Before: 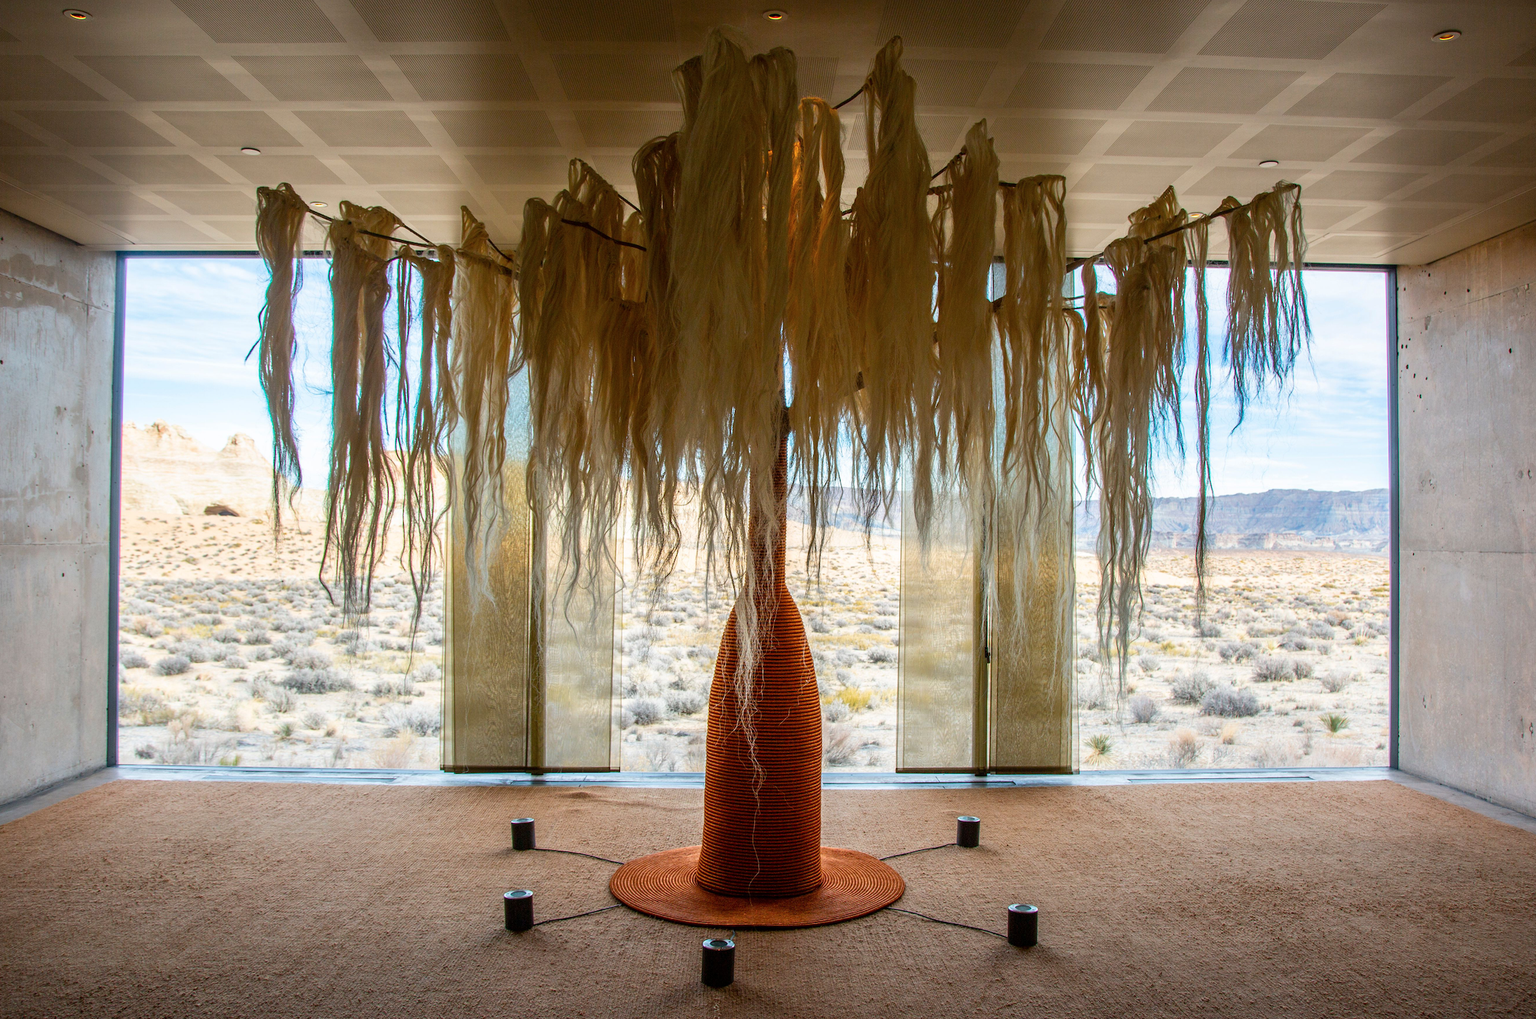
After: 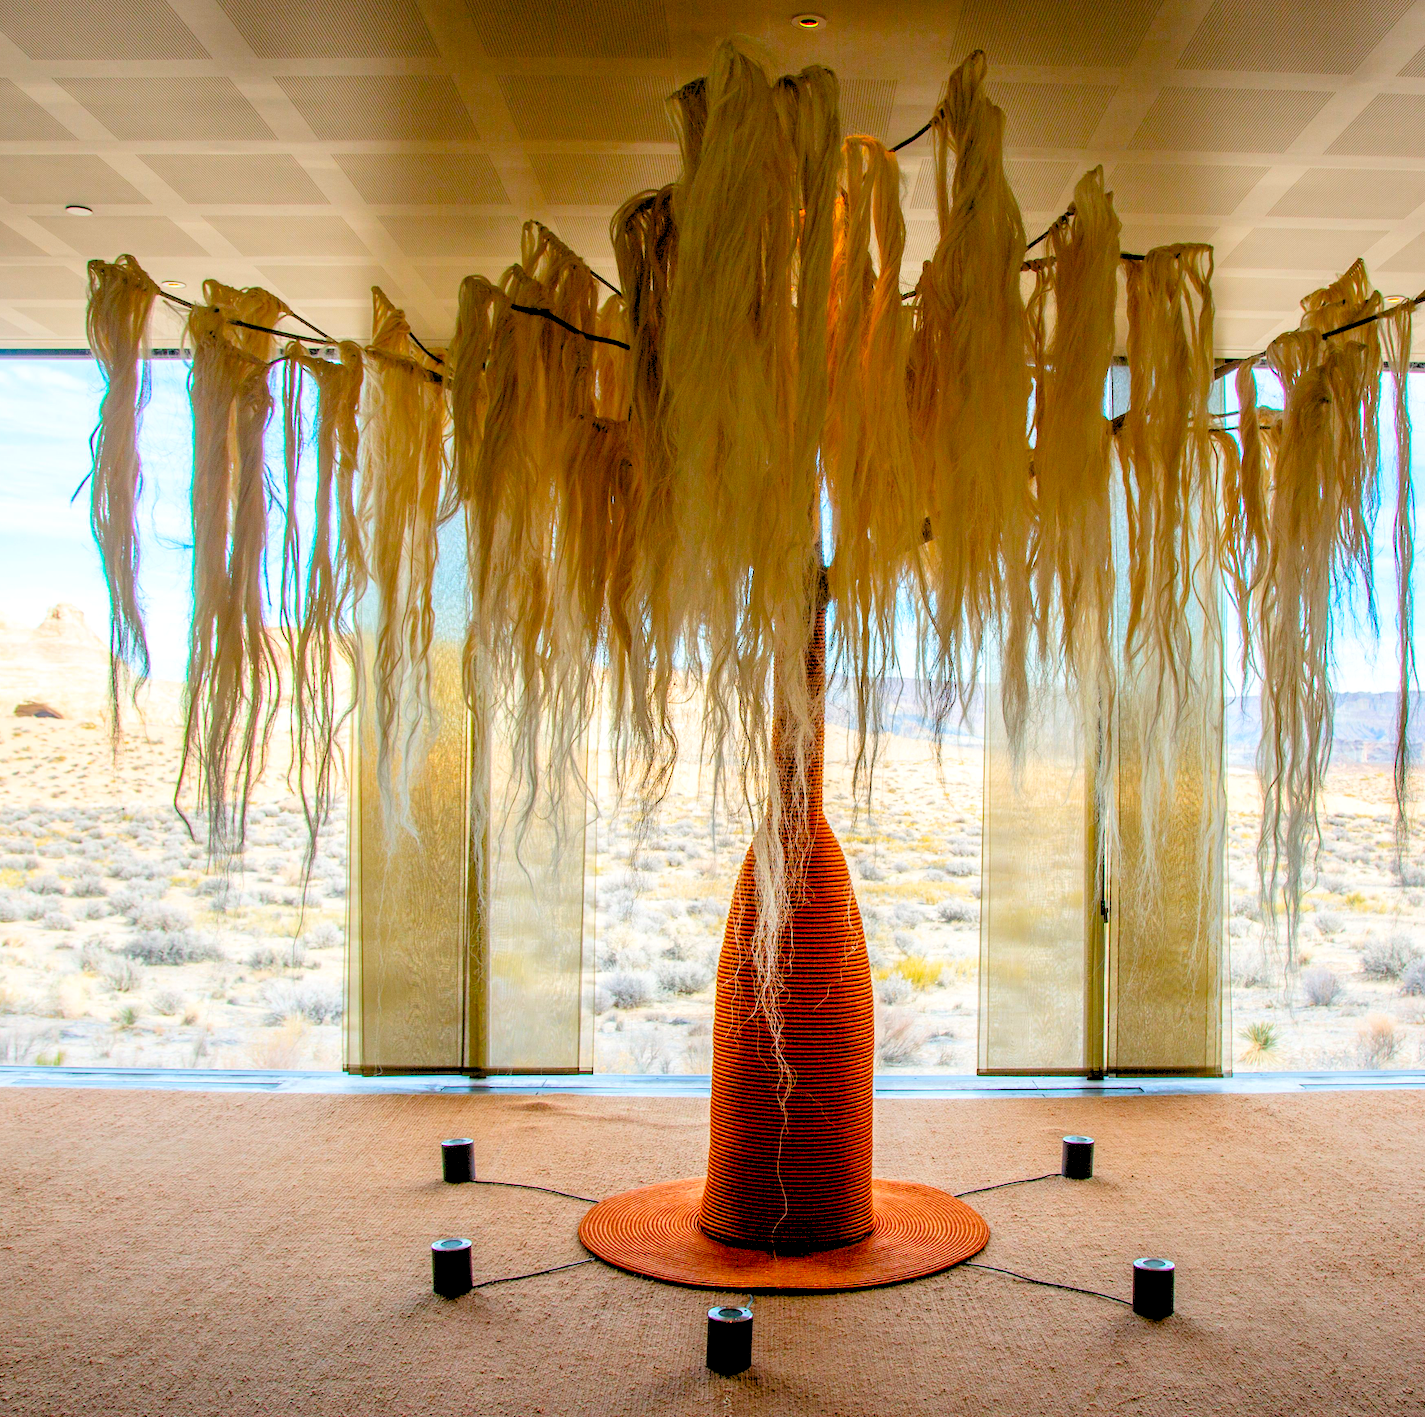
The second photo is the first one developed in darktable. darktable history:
color balance: output saturation 110%
crop and rotate: left 12.648%, right 20.685%
levels: levels [0.072, 0.414, 0.976]
